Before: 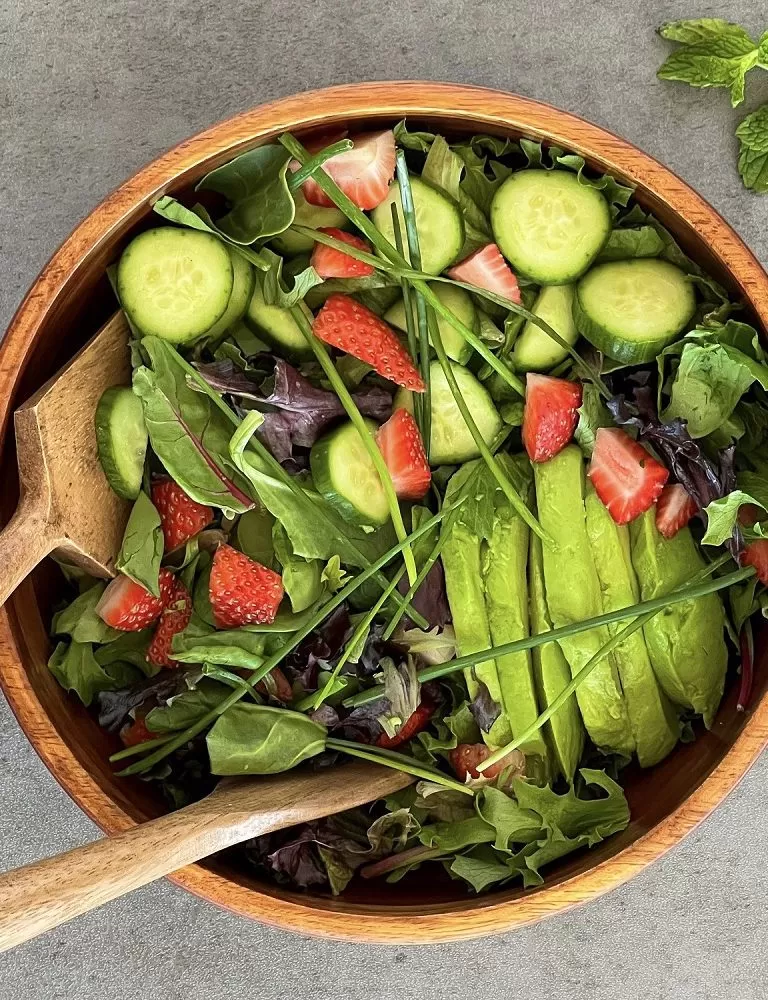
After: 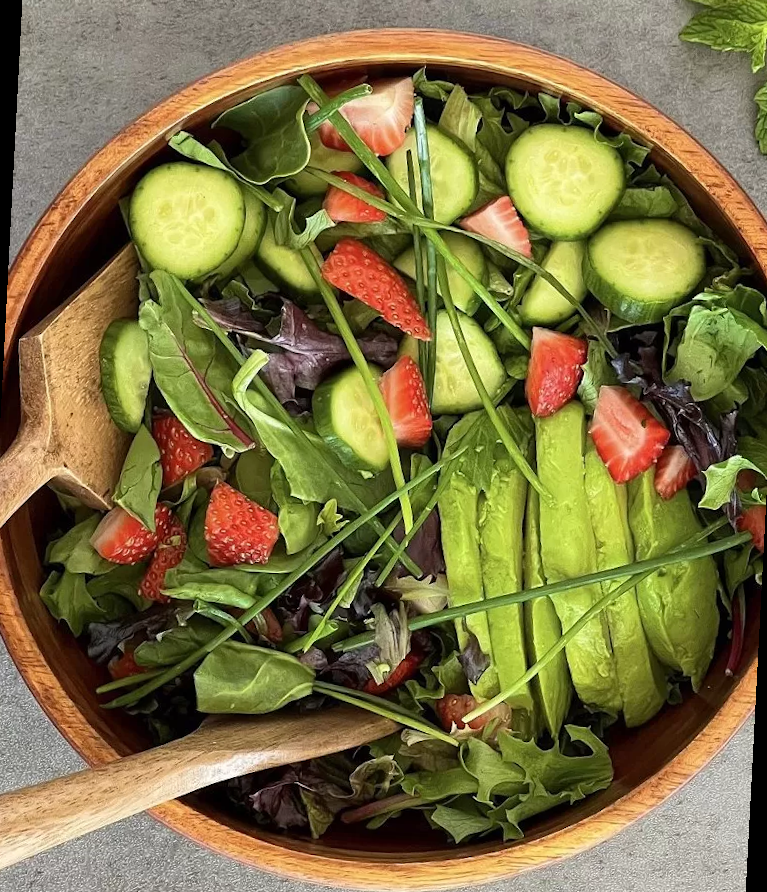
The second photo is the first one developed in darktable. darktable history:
rotate and perspective: rotation 3°, crop left 0.031, crop right 0.969, crop top 0.07, crop bottom 0.93
